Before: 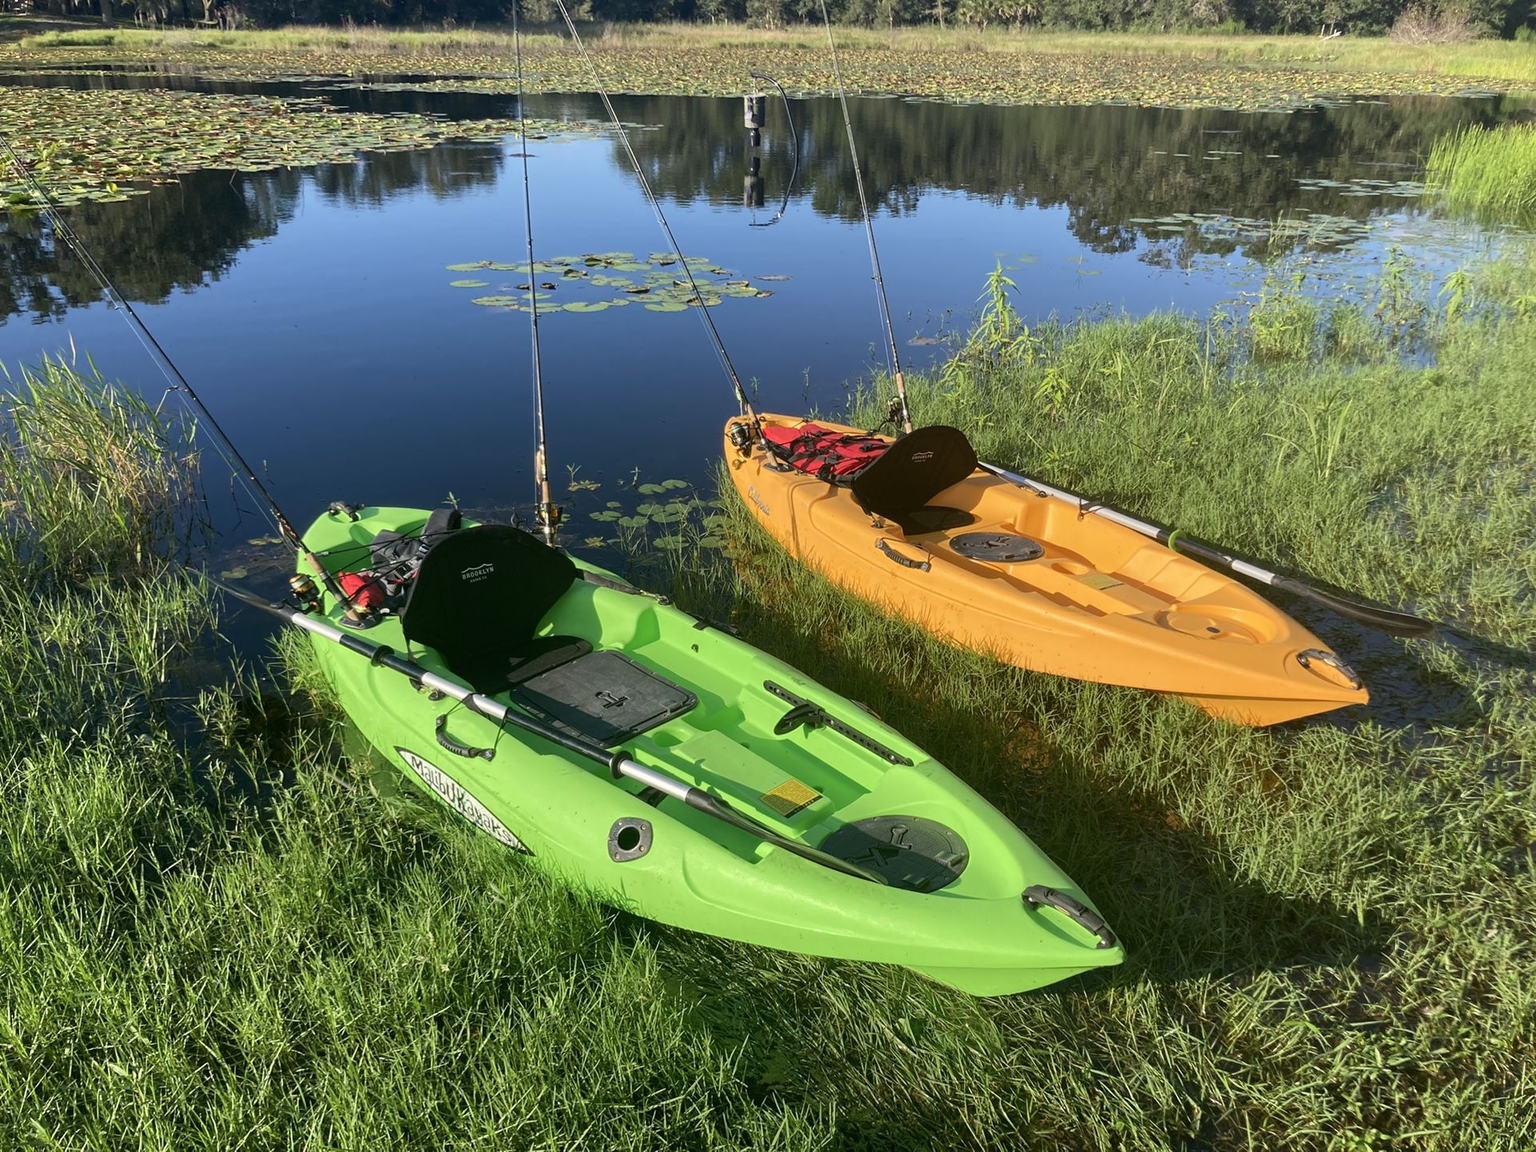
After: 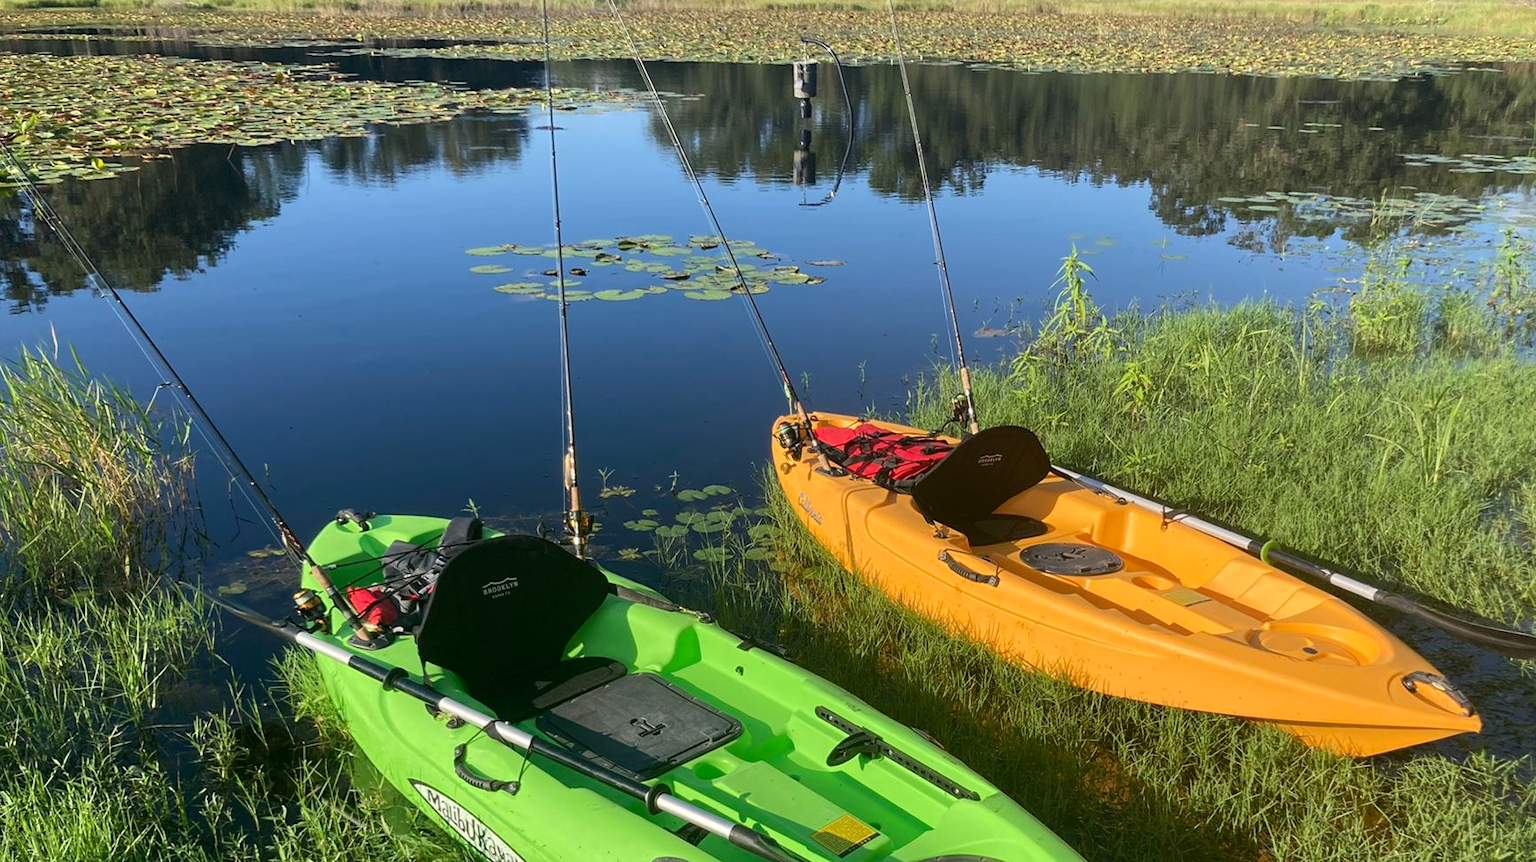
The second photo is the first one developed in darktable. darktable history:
crop: left 1.533%, top 3.411%, right 7.607%, bottom 28.446%
